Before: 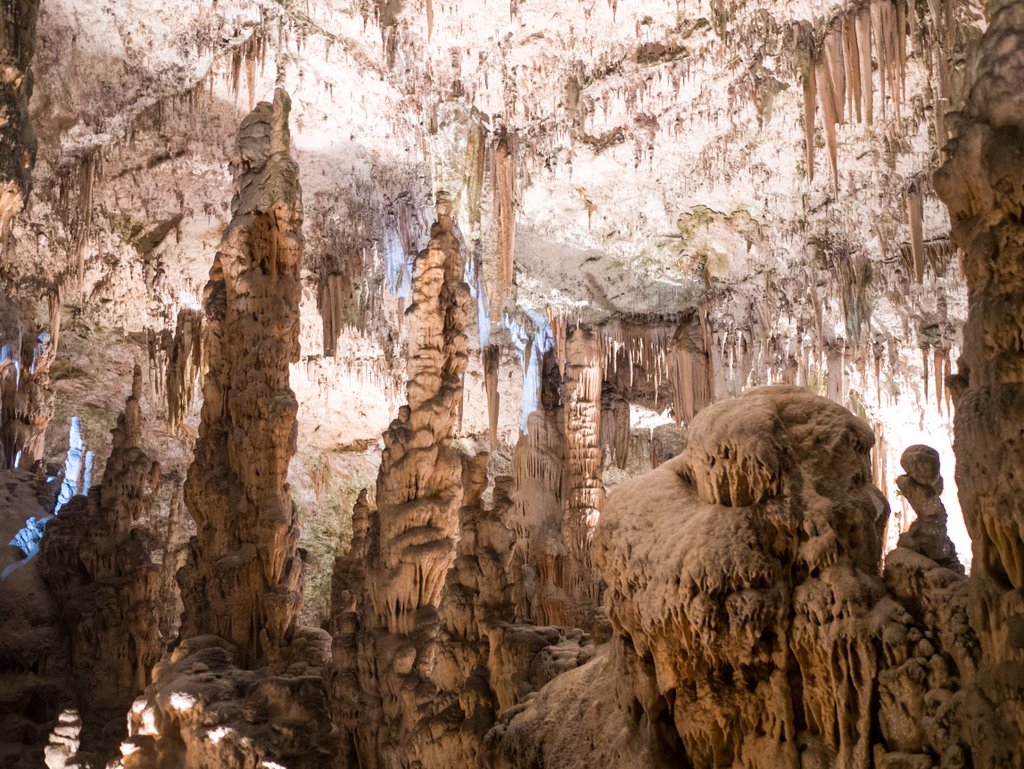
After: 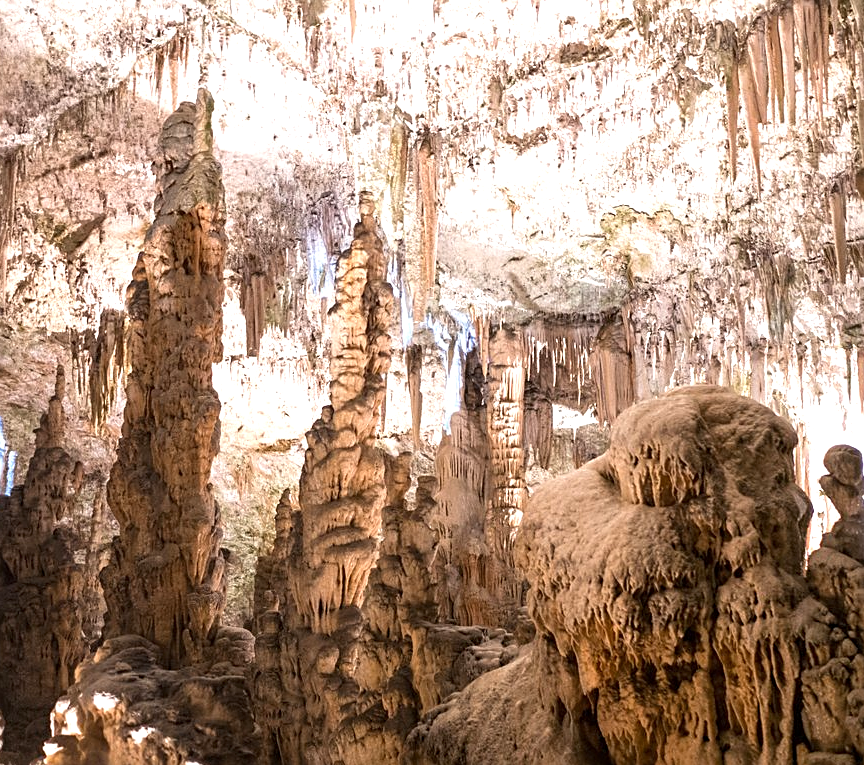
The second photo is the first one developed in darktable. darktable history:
sharpen: on, module defaults
exposure: exposure 0.6 EV, compensate highlight preservation false
crop: left 7.598%, right 7.873%
